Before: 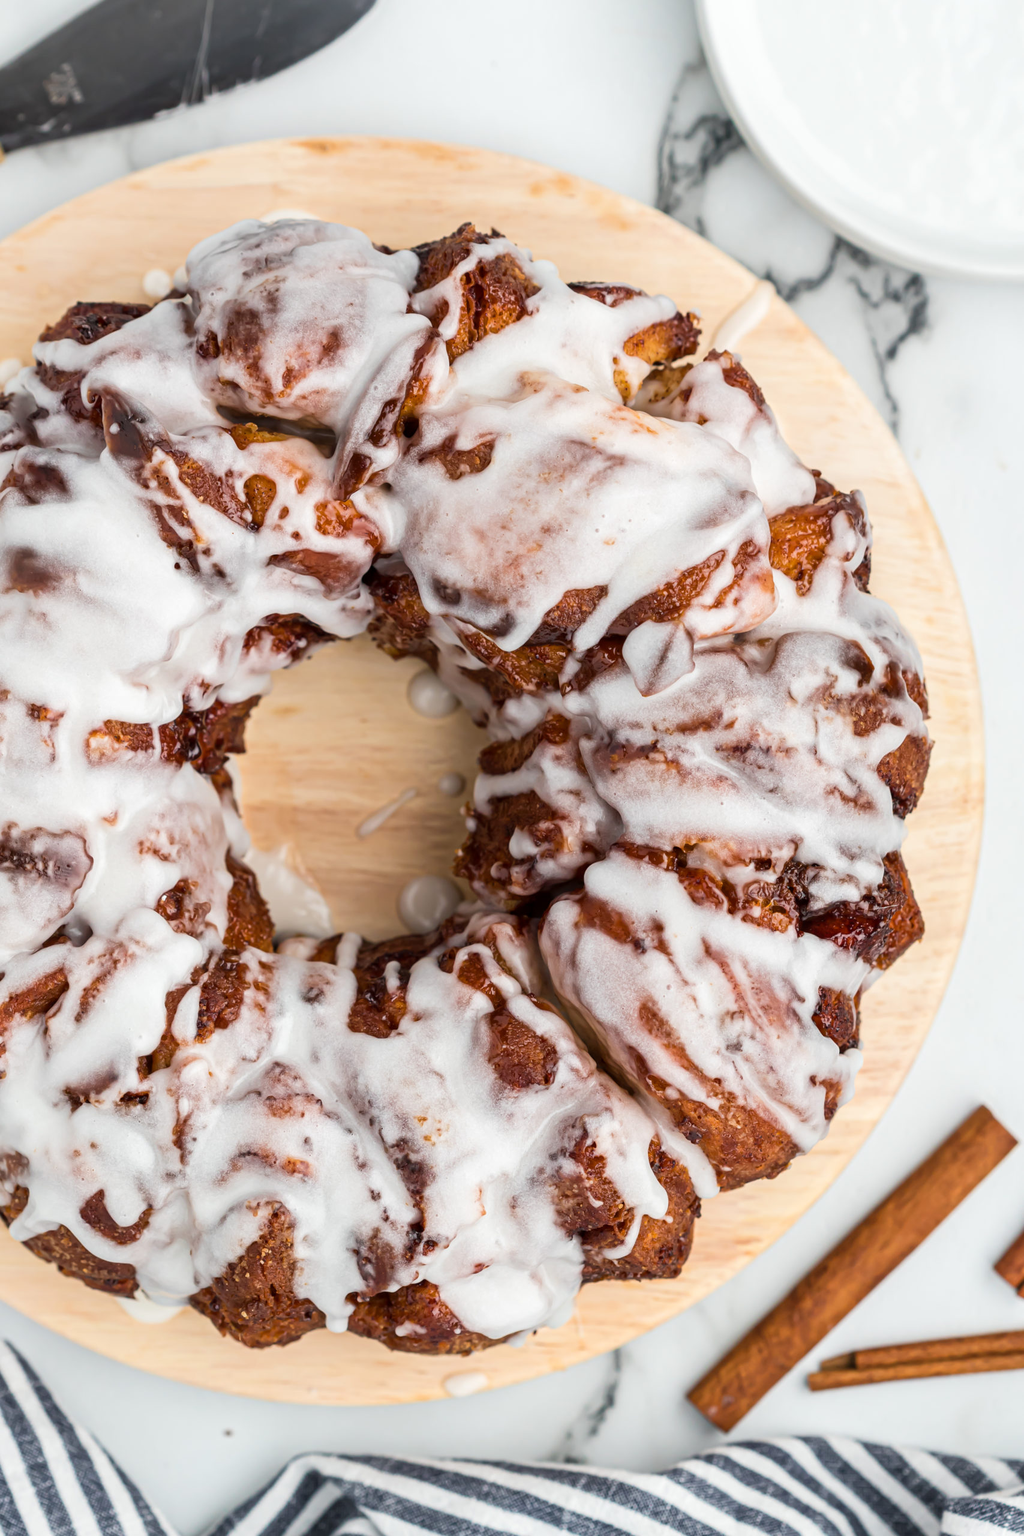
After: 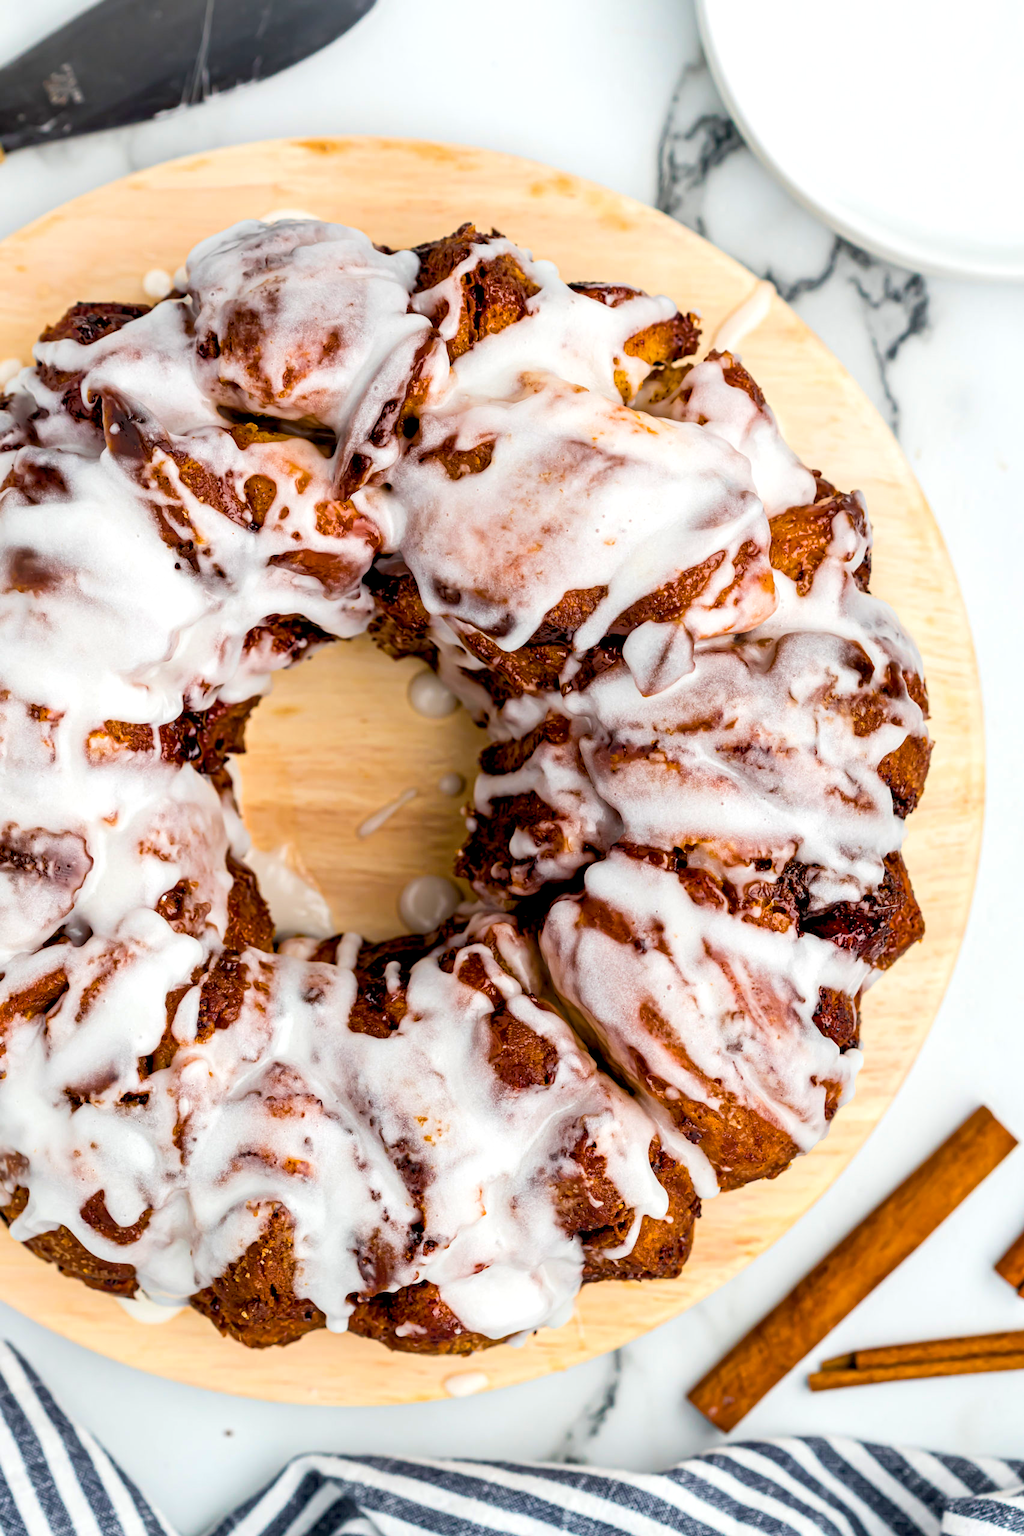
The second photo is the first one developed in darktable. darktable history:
color balance rgb: highlights gain › luminance 14.671%, global offset › luminance -1.426%, perceptual saturation grading › global saturation 19.427%, global vibrance 28.535%
